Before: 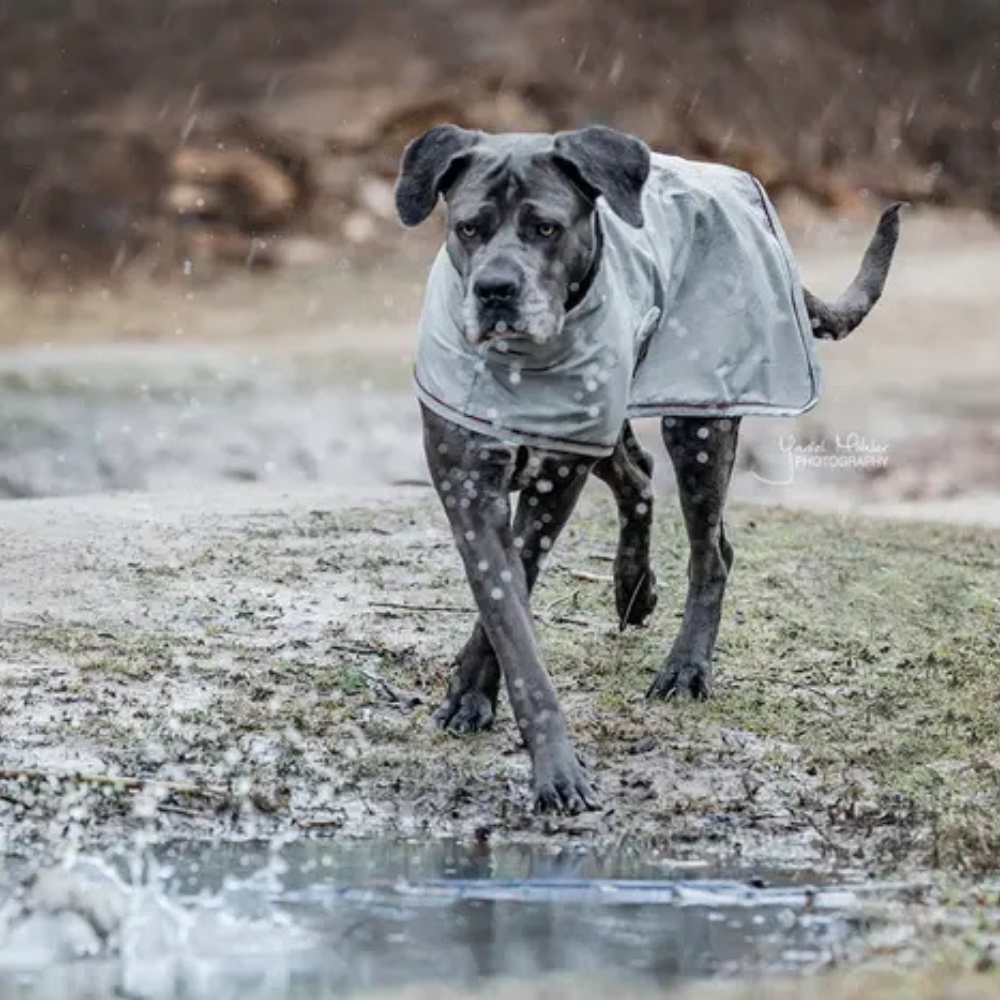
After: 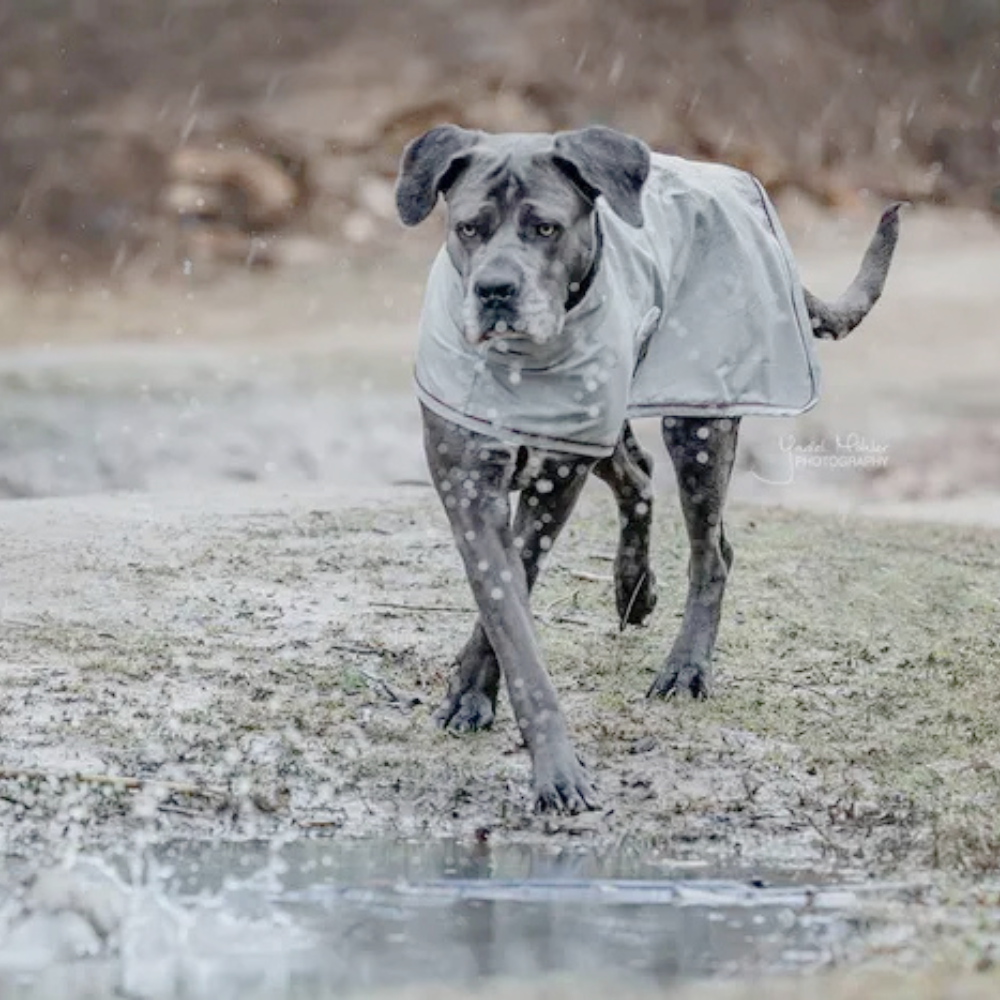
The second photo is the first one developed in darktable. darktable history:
tone curve: curves: ch0 [(0, 0) (0.004, 0.008) (0.077, 0.156) (0.169, 0.29) (0.774, 0.774) (0.988, 0.926)], preserve colors none
